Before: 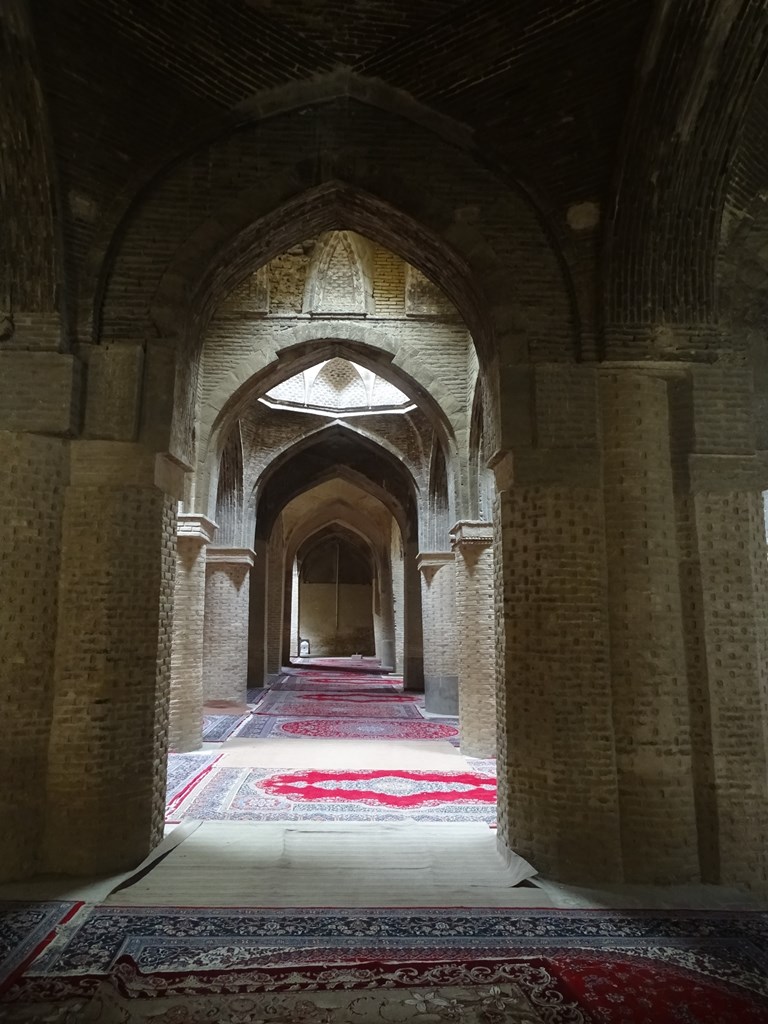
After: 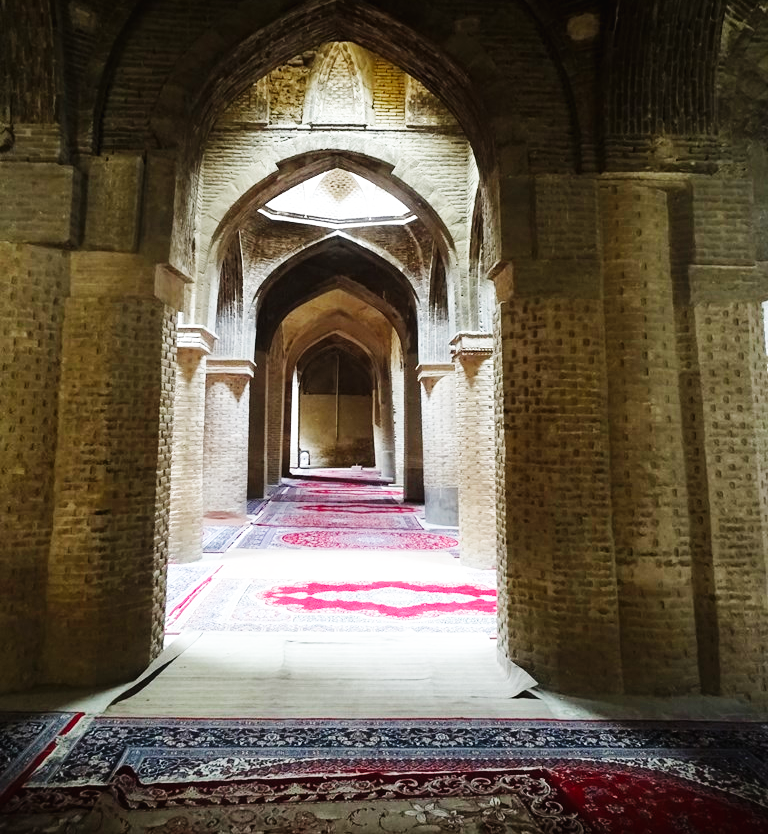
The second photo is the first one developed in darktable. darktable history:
base curve: curves: ch0 [(0, 0.003) (0.001, 0.002) (0.006, 0.004) (0.02, 0.022) (0.048, 0.086) (0.094, 0.234) (0.162, 0.431) (0.258, 0.629) (0.385, 0.8) (0.548, 0.918) (0.751, 0.988) (1, 1)], preserve colors none
crop and rotate: top 18.513%
